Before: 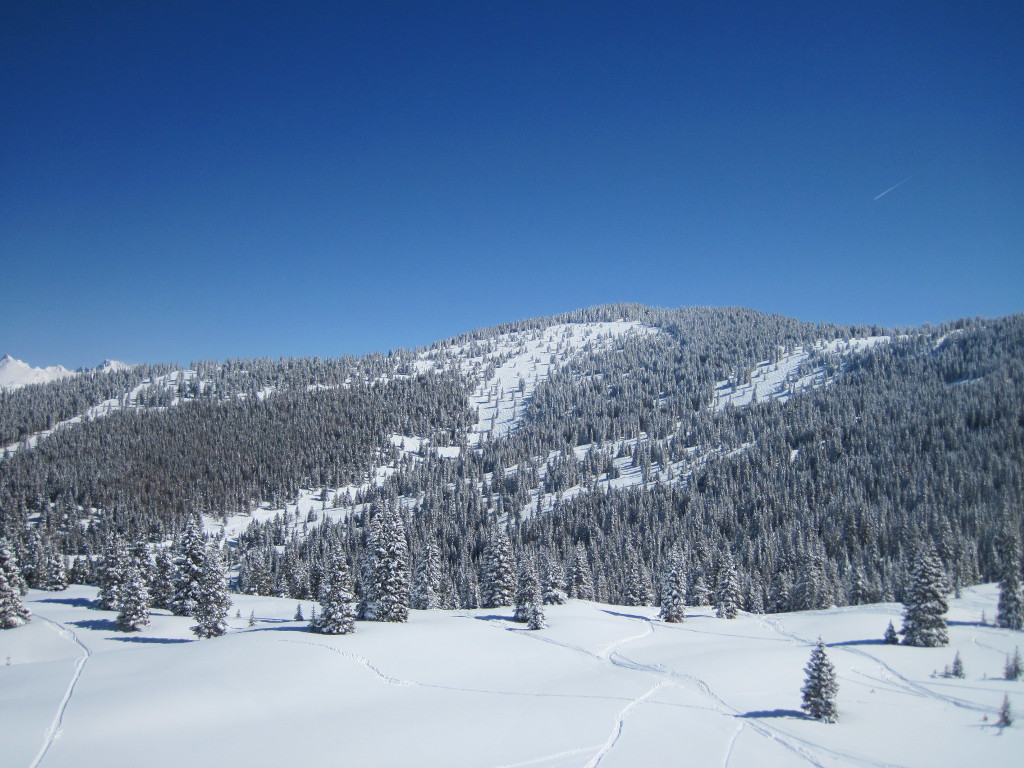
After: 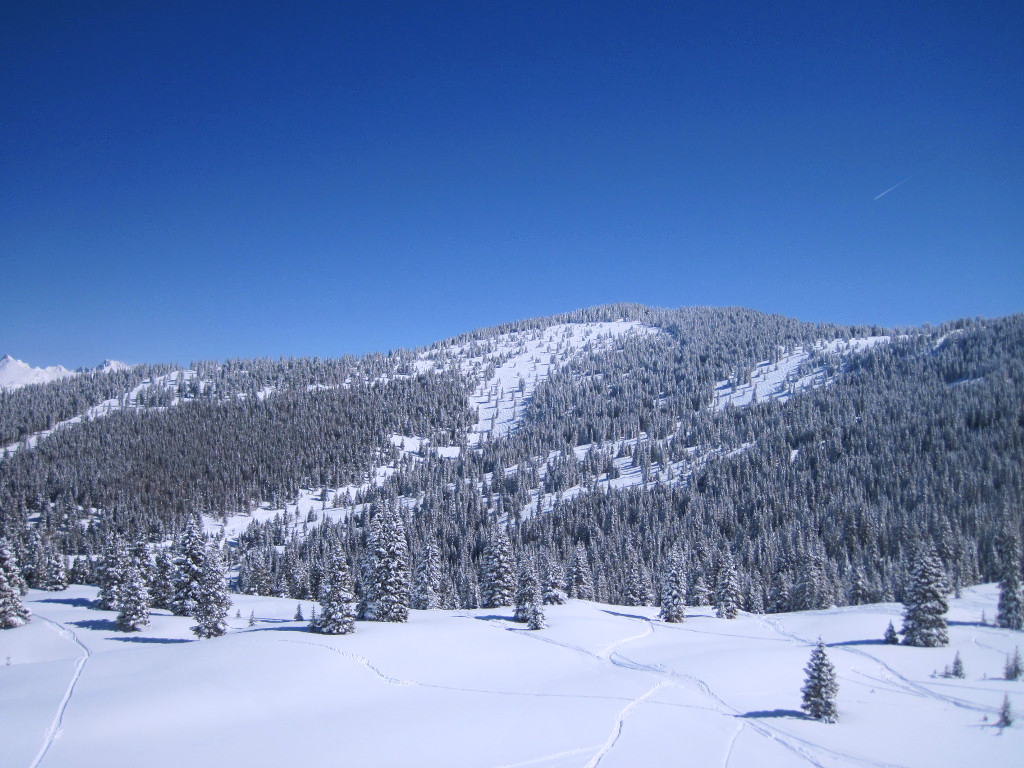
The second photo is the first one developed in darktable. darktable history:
white balance: red 1.004, blue 1.096
color calibration: illuminant same as pipeline (D50), adaptation none (bypass)
